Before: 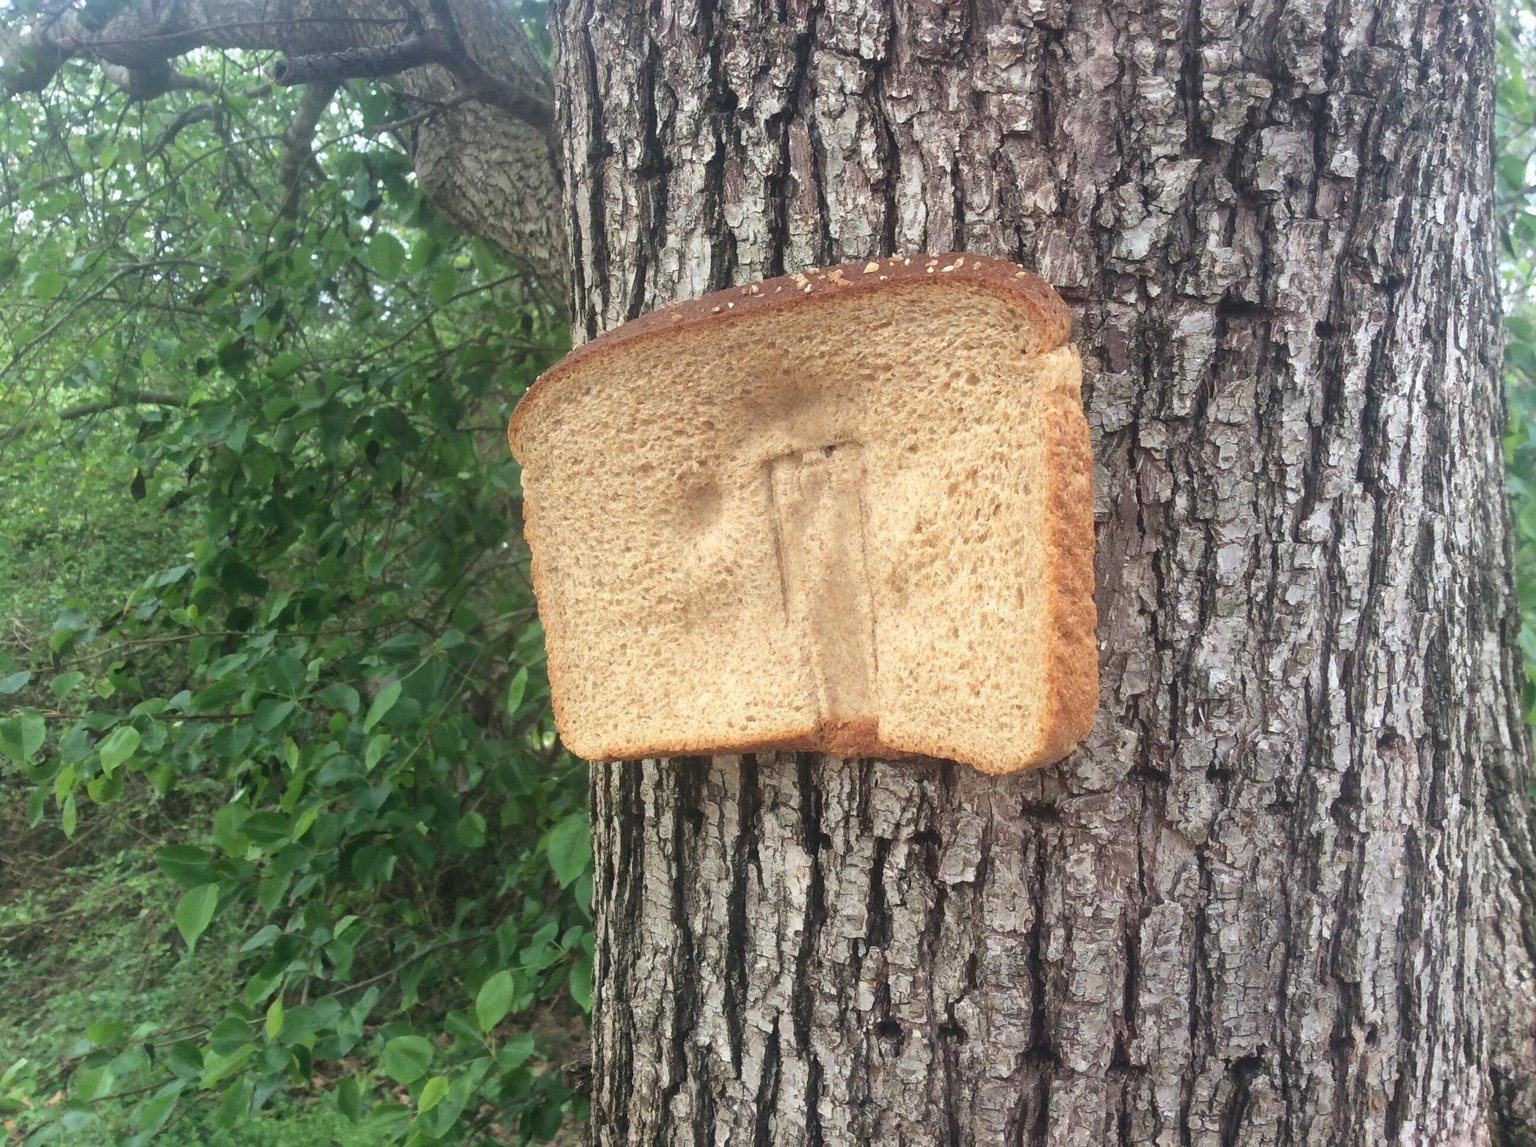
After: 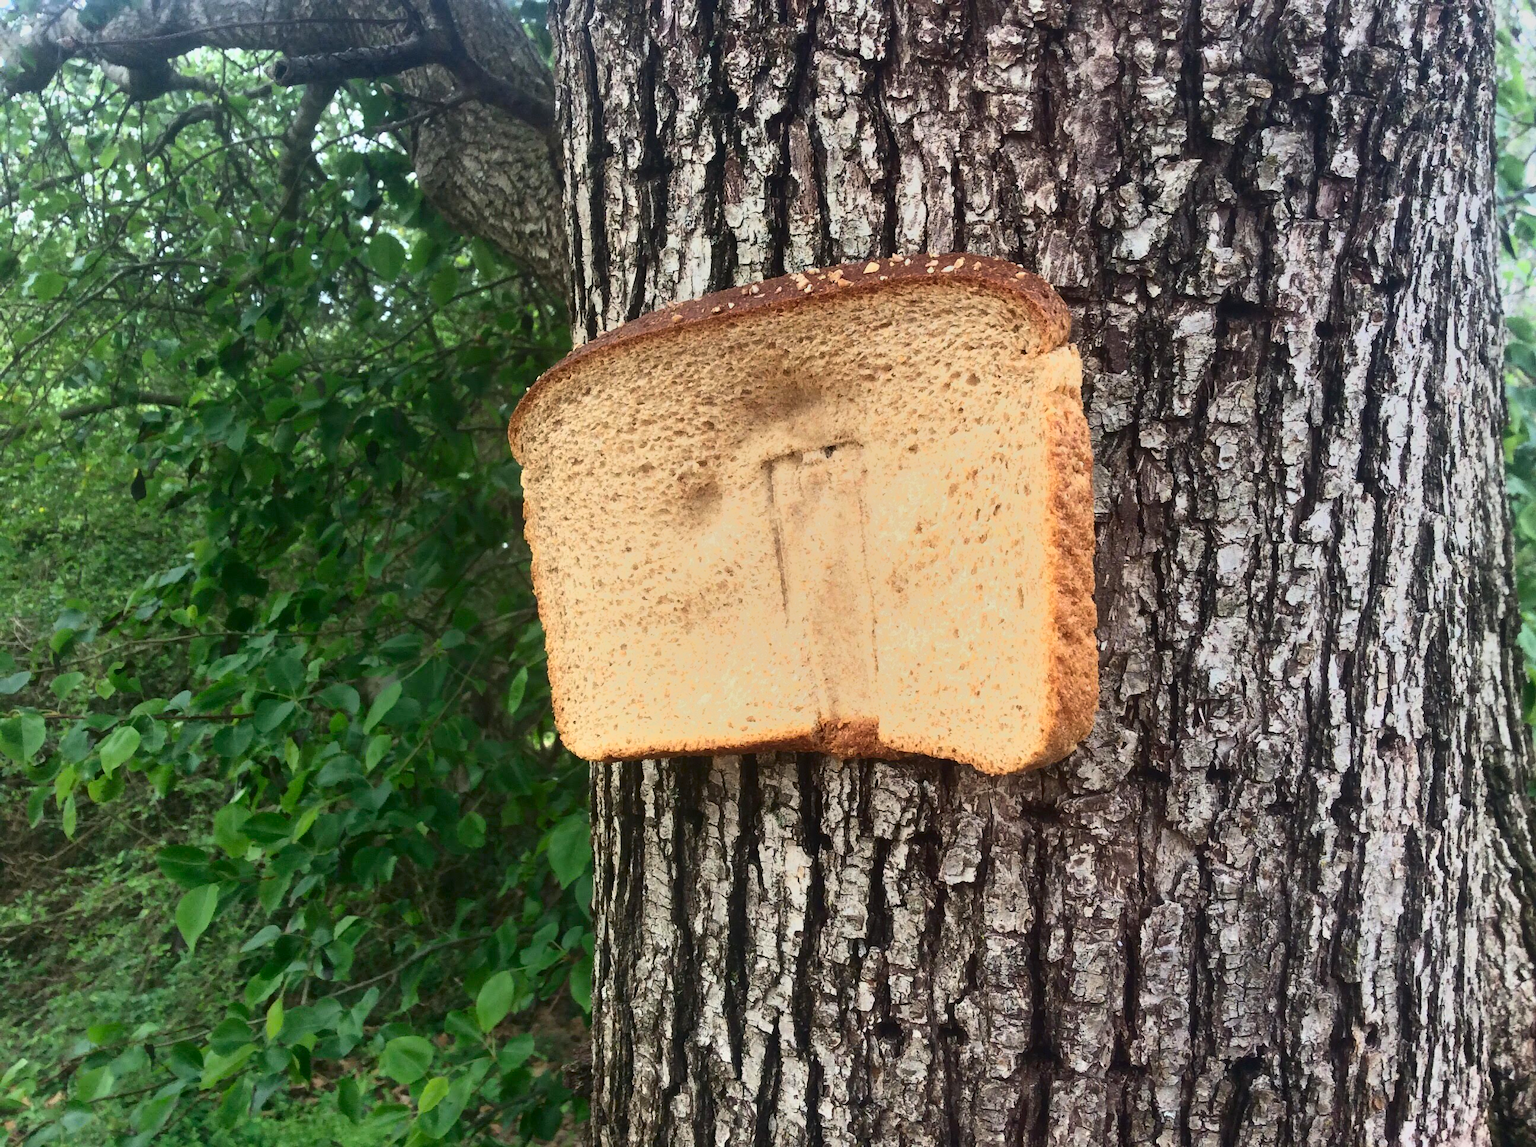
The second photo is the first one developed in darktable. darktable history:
tone equalizer: -7 EV -0.63 EV, -6 EV 1 EV, -5 EV -0.45 EV, -4 EV 0.43 EV, -3 EV 0.41 EV, -2 EV 0.15 EV, -1 EV -0.15 EV, +0 EV -0.39 EV, smoothing diameter 25%, edges refinement/feathering 10, preserve details guided filter
contrast brightness saturation: contrast 0.21, brightness -0.11, saturation 0.21
